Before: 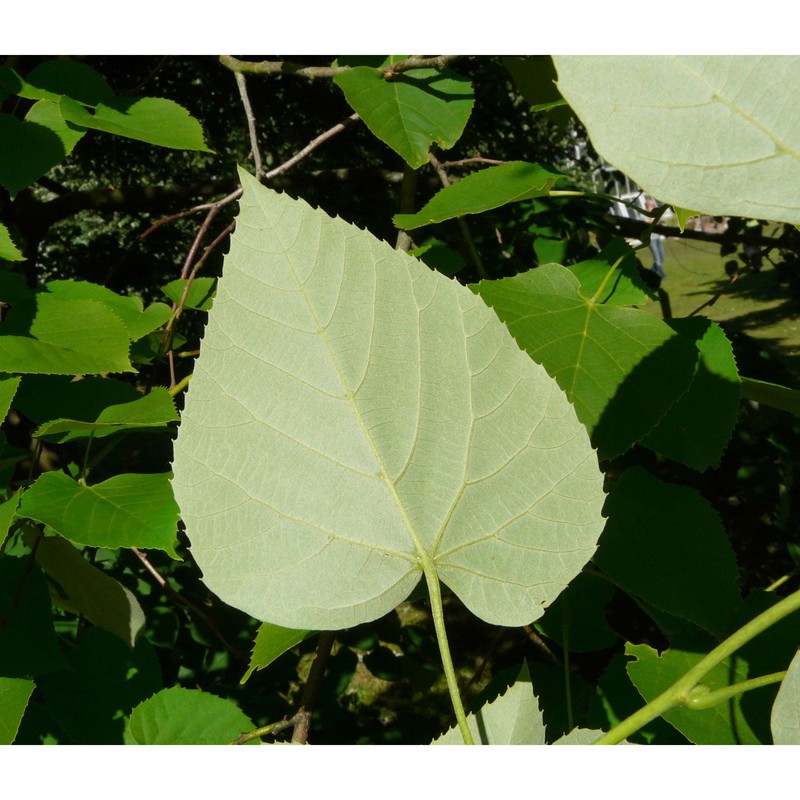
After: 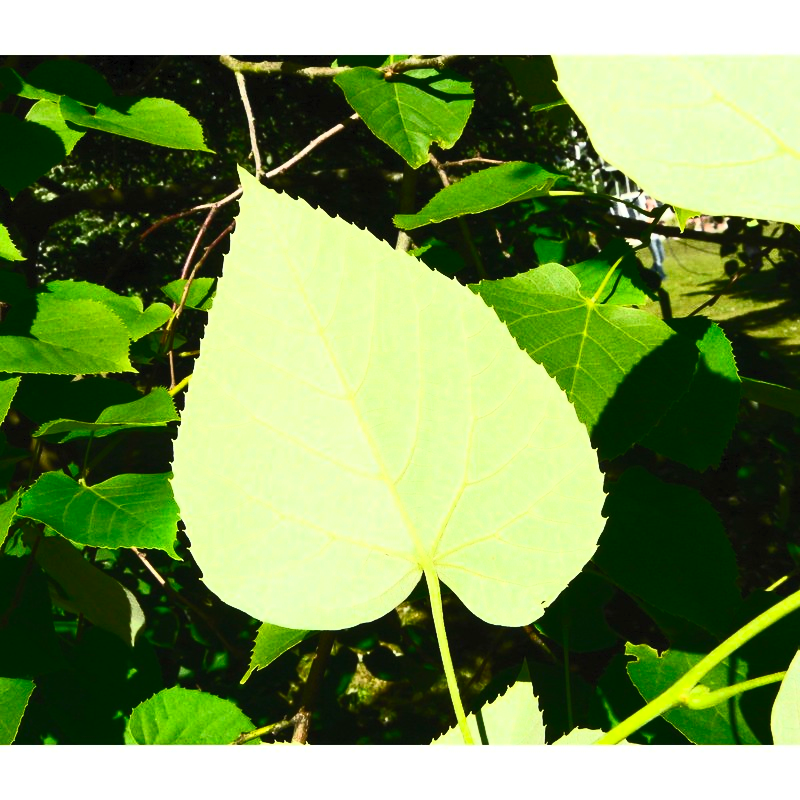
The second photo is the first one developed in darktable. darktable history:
contrast brightness saturation: contrast 0.821, brightness 0.583, saturation 0.579
